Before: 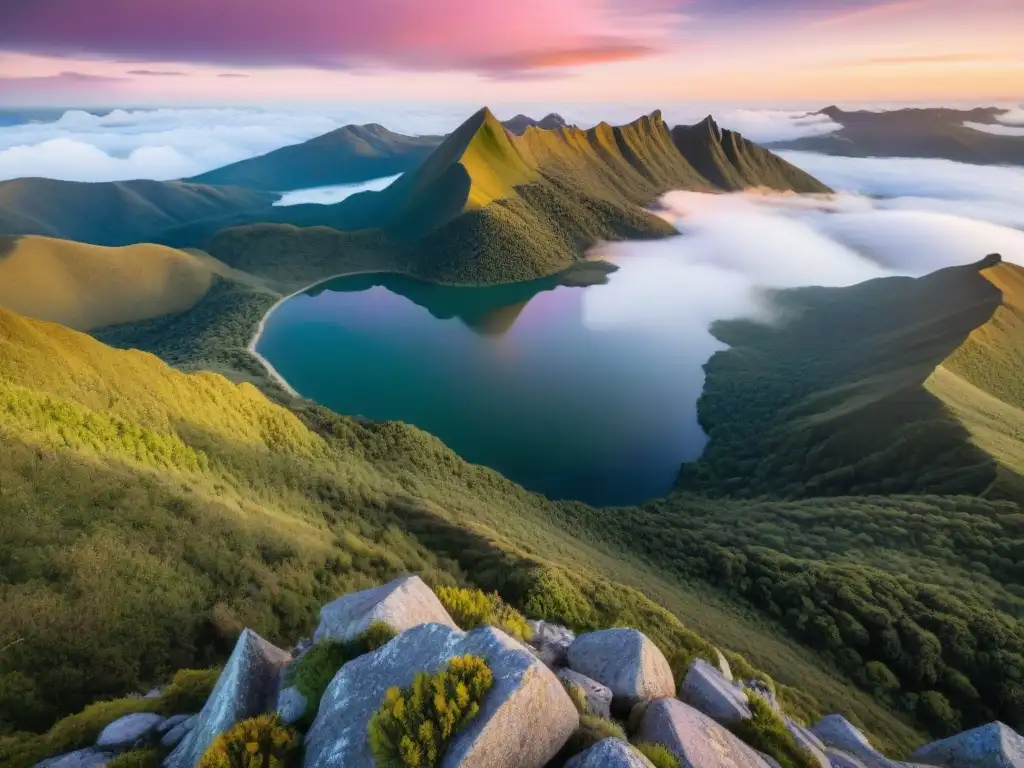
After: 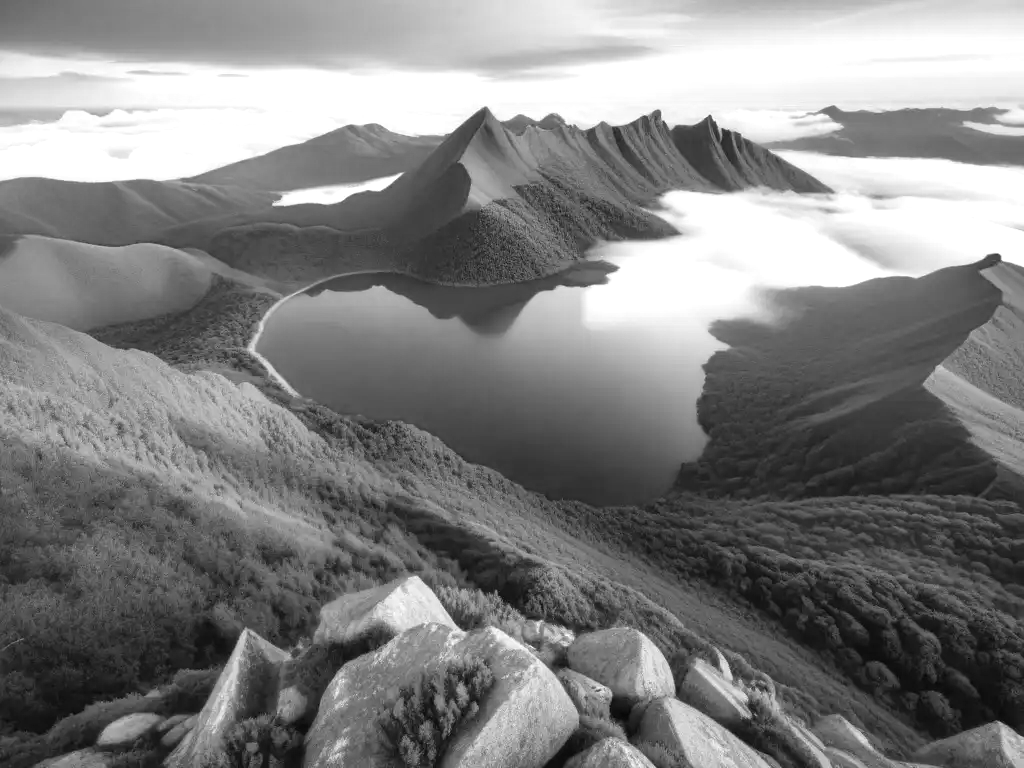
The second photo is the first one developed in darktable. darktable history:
exposure: black level correction 0, exposure 0.7 EV, compensate exposure bias true, compensate highlight preservation false
color calibration: output gray [0.23, 0.37, 0.4, 0], gray › normalize channels true, illuminant same as pipeline (D50), adaptation XYZ, x 0.346, y 0.359, gamut compression 0
